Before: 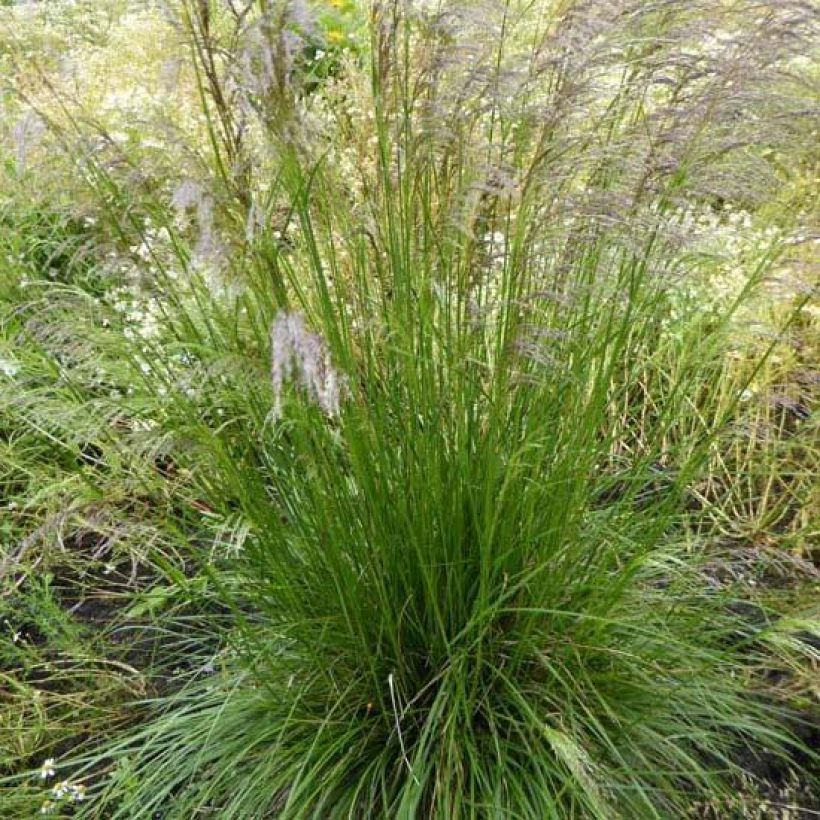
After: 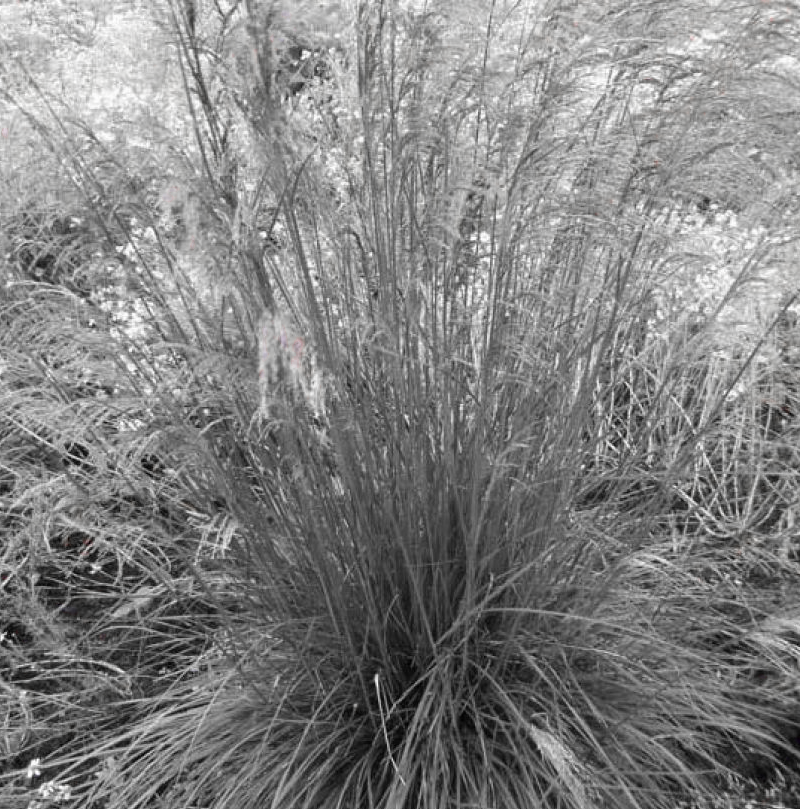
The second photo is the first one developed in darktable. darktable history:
crop and rotate: left 1.774%, right 0.633%, bottom 1.28%
color zones: curves: ch0 [(0, 0.278) (0.143, 0.5) (0.286, 0.5) (0.429, 0.5) (0.571, 0.5) (0.714, 0.5) (0.857, 0.5) (1, 0.5)]; ch1 [(0, 1) (0.143, 0.165) (0.286, 0) (0.429, 0) (0.571, 0) (0.714, 0) (0.857, 0.5) (1, 0.5)]; ch2 [(0, 0.508) (0.143, 0.5) (0.286, 0.5) (0.429, 0.5) (0.571, 0.5) (0.714, 0.5) (0.857, 0.5) (1, 0.5)]
